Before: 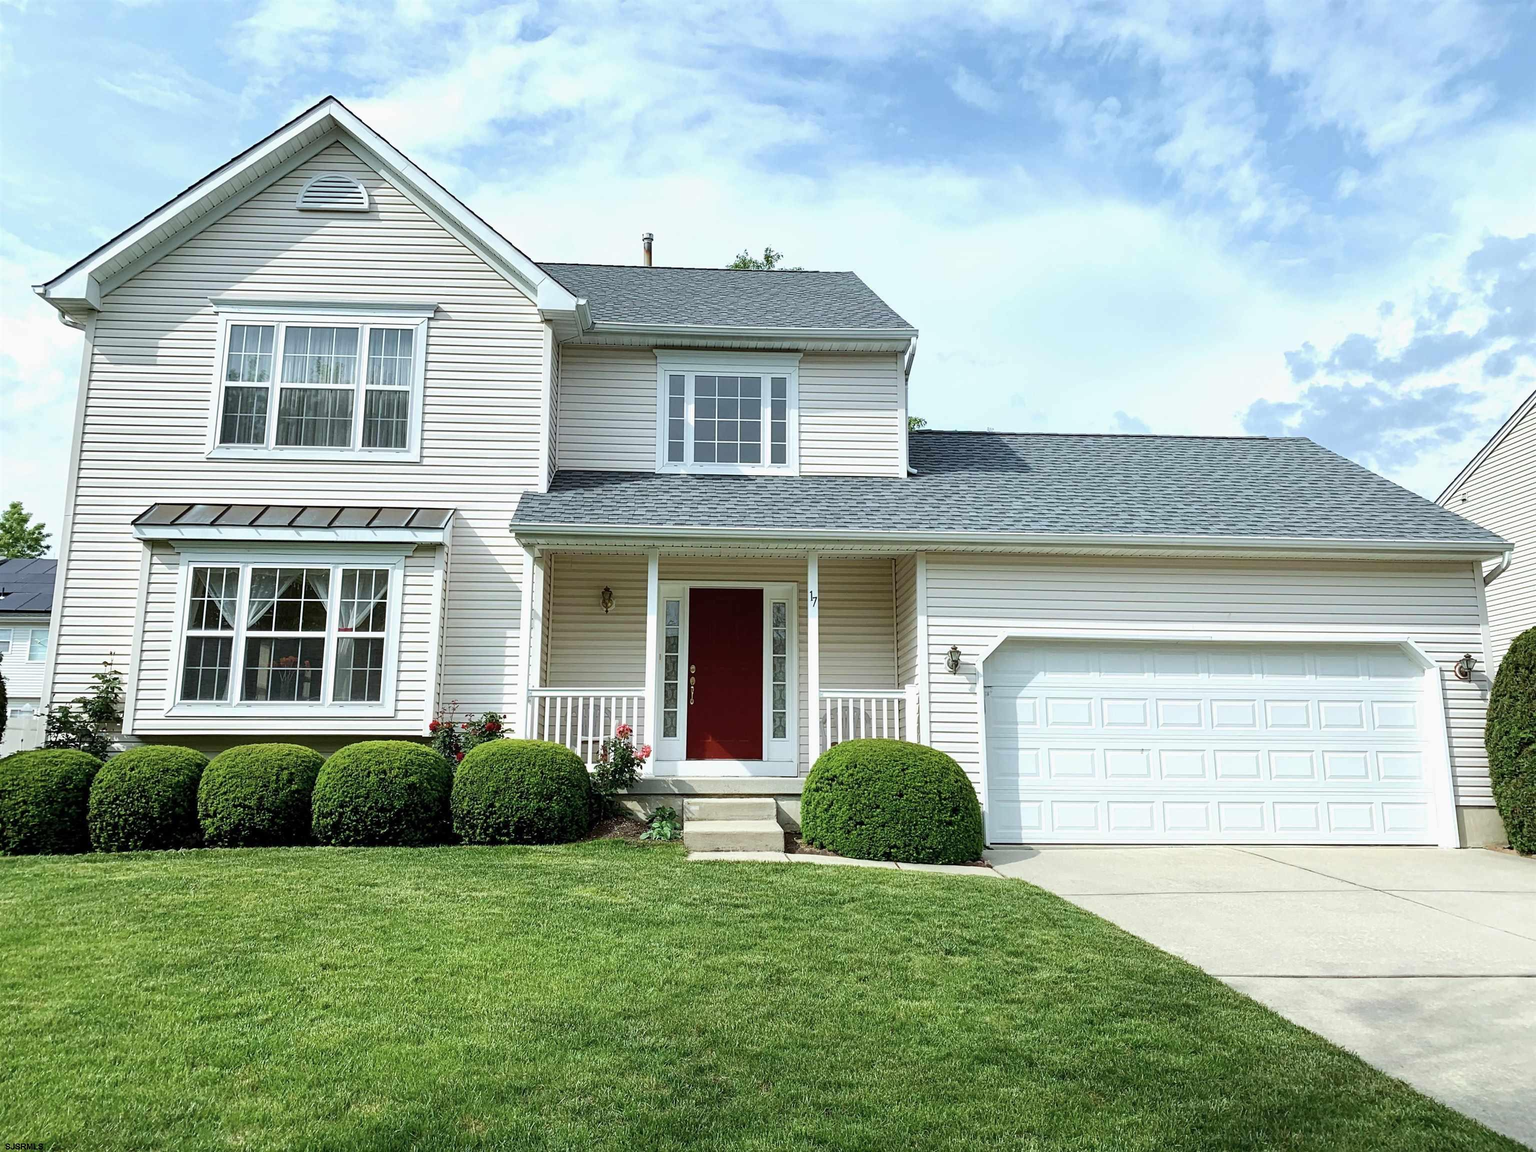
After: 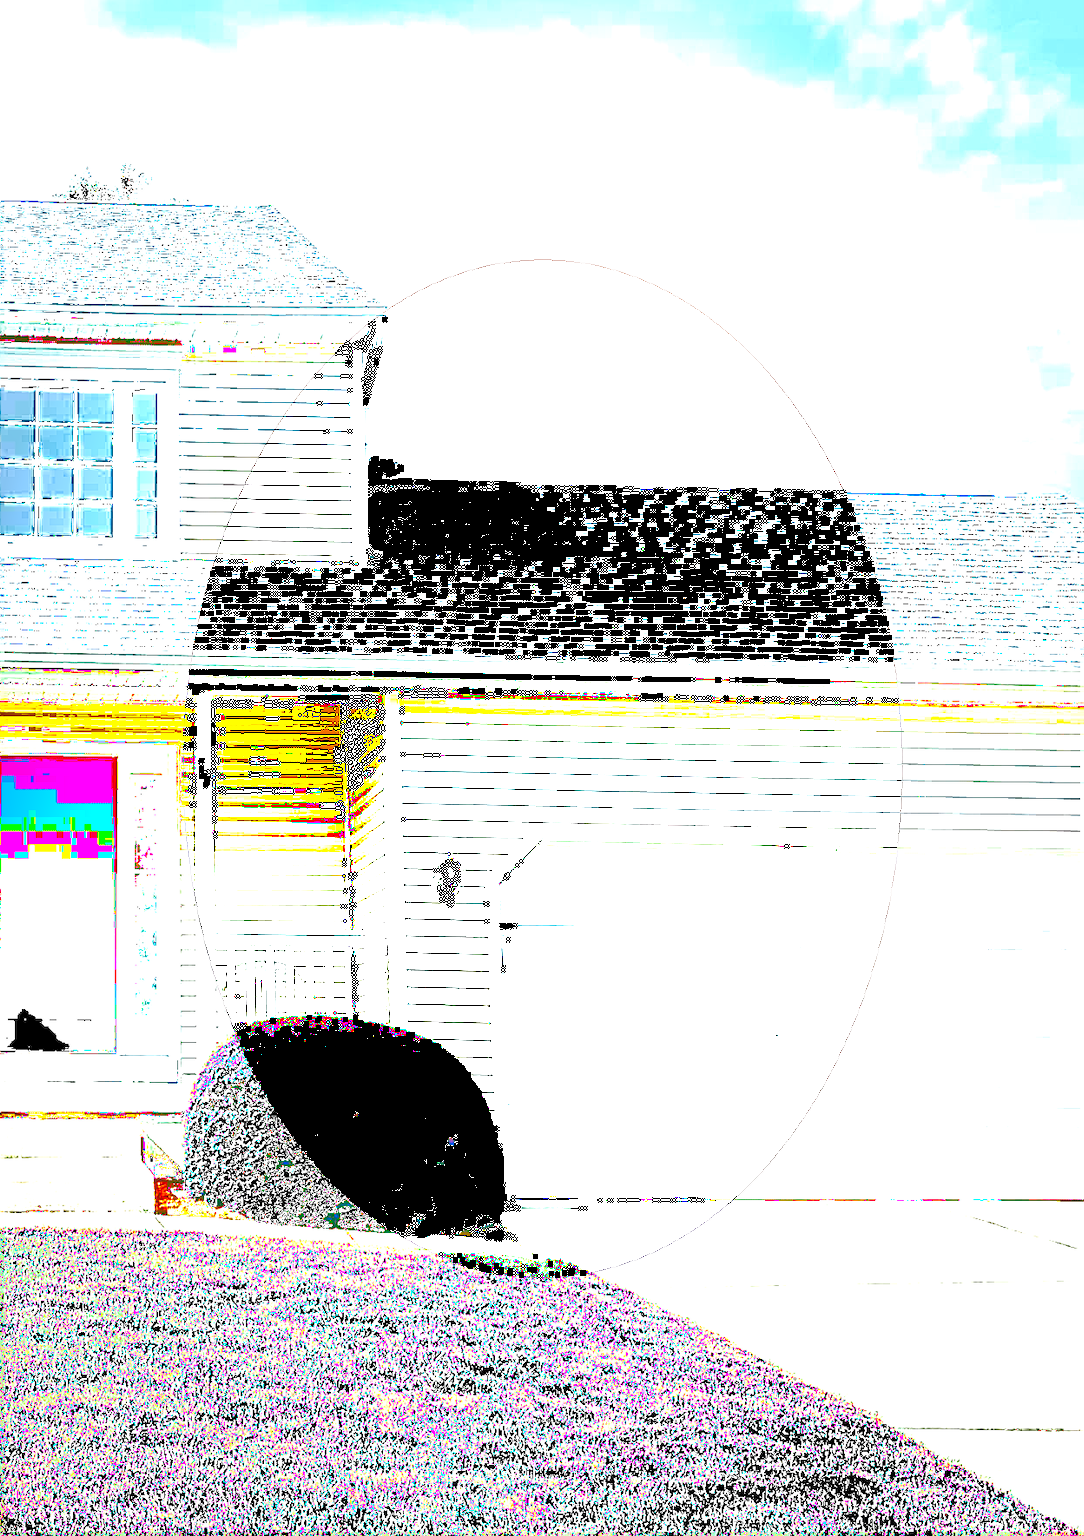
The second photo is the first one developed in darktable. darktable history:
local contrast: on, module defaults
exposure: black level correction 0.098, exposure 2.956 EV, compensate highlight preservation false
contrast brightness saturation: brightness 0.275
crop: left 45.306%, top 13.348%, right 14.023%, bottom 9.862%
tone equalizer: edges refinement/feathering 500, mask exposure compensation -1.57 EV, preserve details no
color zones: curves: ch0 [(0, 0.5) (0.125, 0.4) (0.25, 0.5) (0.375, 0.4) (0.5, 0.4) (0.625, 0.35) (0.75, 0.35) (0.875, 0.5)]; ch1 [(0, 0.35) (0.125, 0.45) (0.25, 0.35) (0.375, 0.35) (0.5, 0.35) (0.625, 0.35) (0.75, 0.45) (0.875, 0.35)]; ch2 [(0, 0.6) (0.125, 0.5) (0.25, 0.5) (0.375, 0.6) (0.5, 0.6) (0.625, 0.5) (0.75, 0.5) (0.875, 0.5)]
vignetting: fall-off start 66.1%, fall-off radius 39.78%, brightness -0.583, saturation -0.12, automatic ratio true, width/height ratio 0.663, unbound false
sharpen: amount 1.863
